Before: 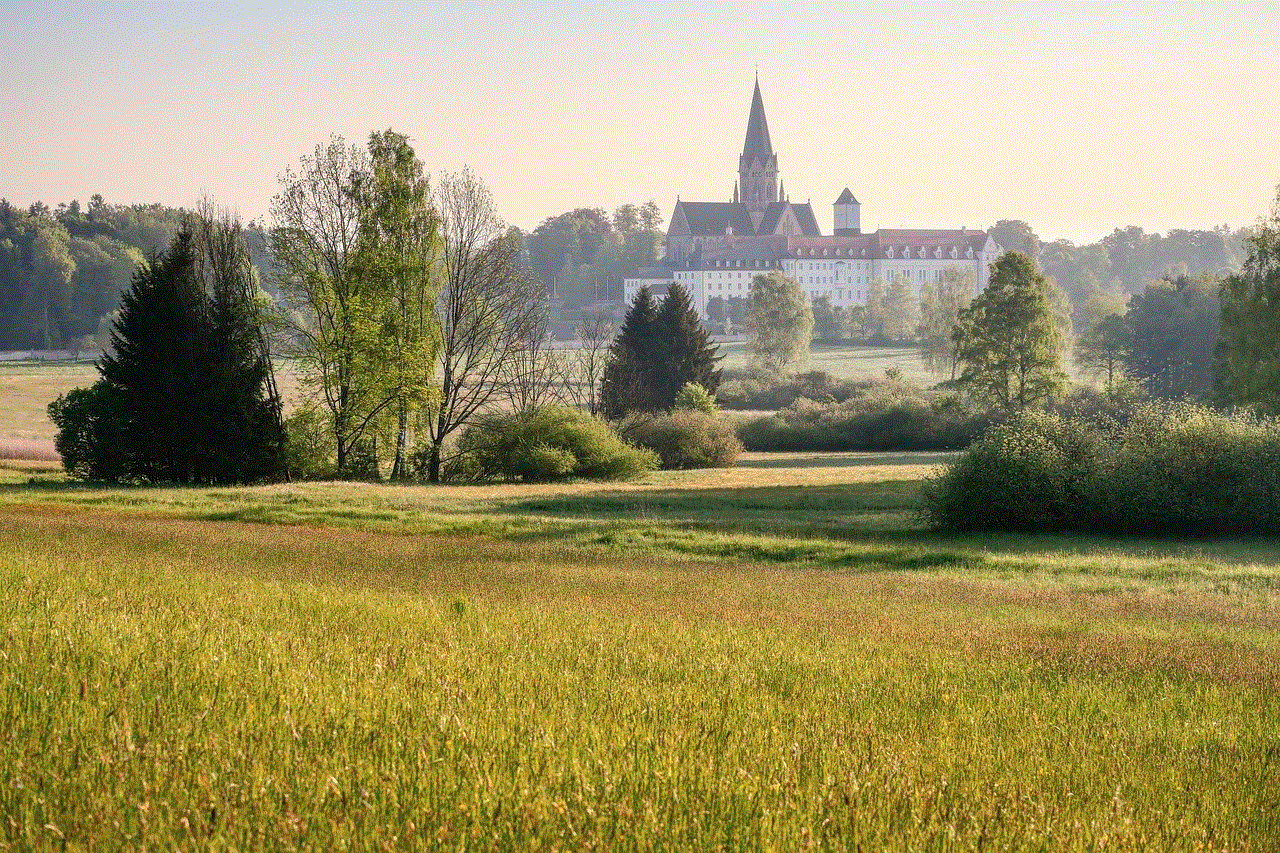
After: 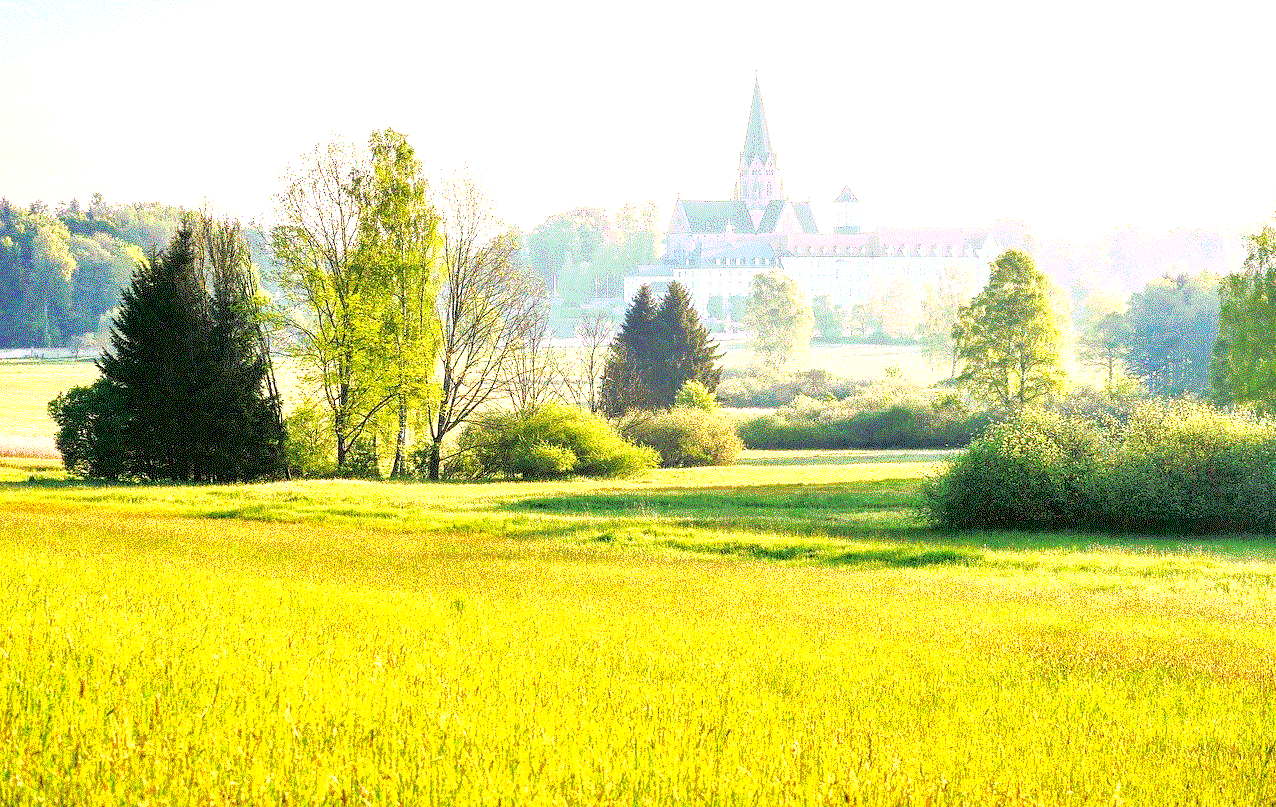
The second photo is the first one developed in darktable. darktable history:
exposure: exposure 2.018 EV, compensate exposure bias true, compensate highlight preservation false
crop: top 0.253%, right 0.26%, bottom 5.068%
shadows and highlights: shadows 62.96, white point adjustment 0.339, highlights -33.86, compress 83.55%
color balance rgb: linear chroma grading › global chroma 25.005%, perceptual saturation grading › global saturation 34.826%, perceptual saturation grading › highlights -24.755%, perceptual saturation grading › shadows 49.962%
